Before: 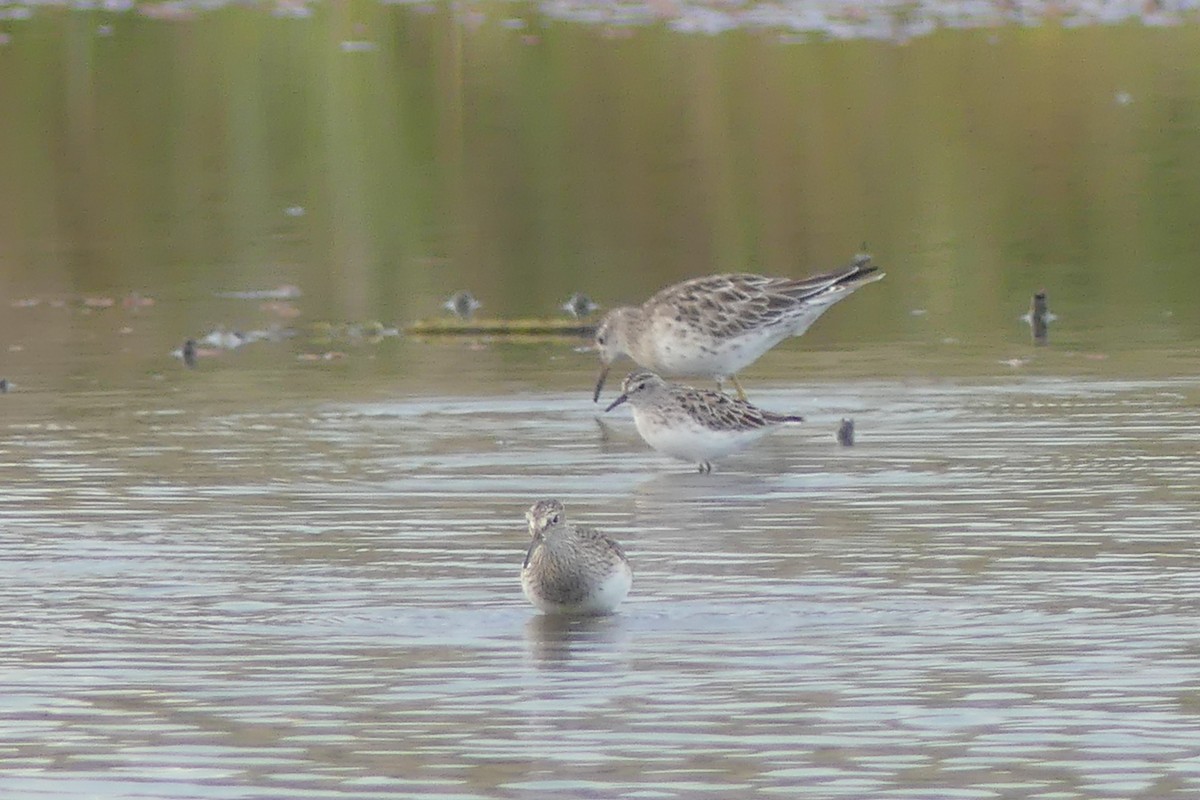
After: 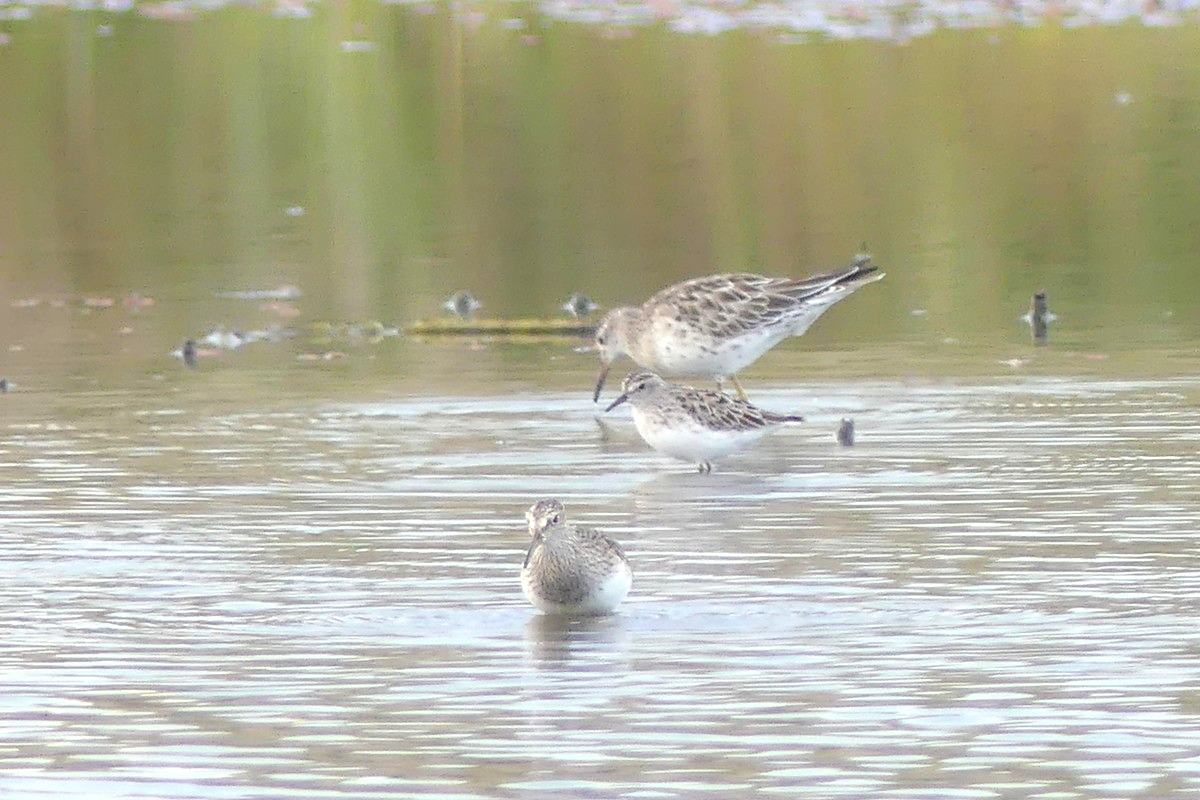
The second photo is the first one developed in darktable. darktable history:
exposure: black level correction 0, exposure 0.7 EV, compensate exposure bias true, compensate highlight preservation false
tone equalizer: on, module defaults
